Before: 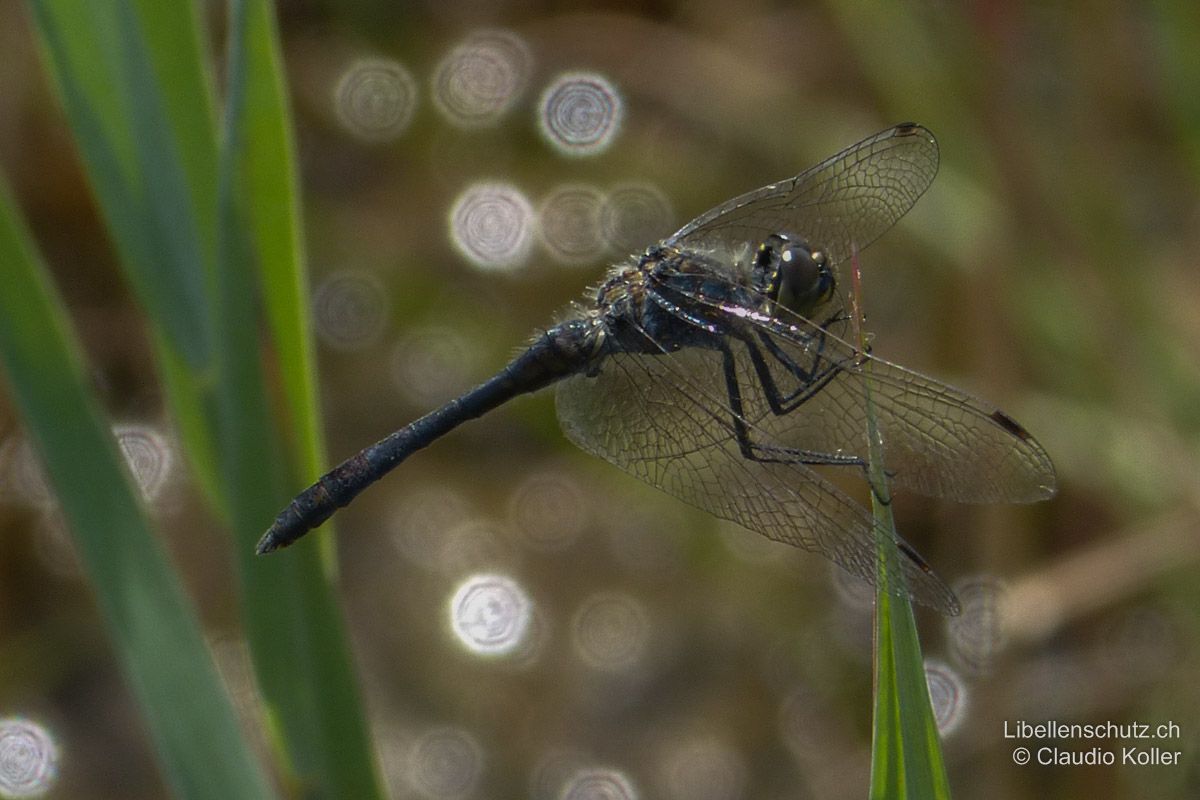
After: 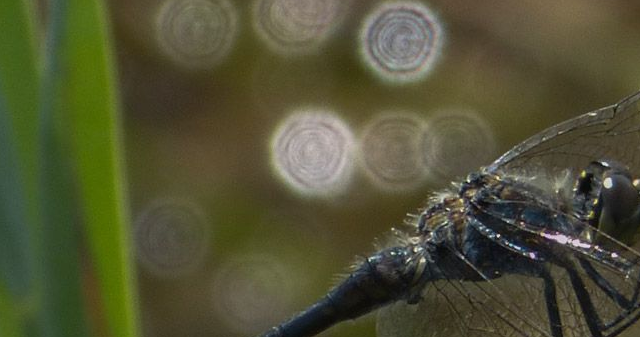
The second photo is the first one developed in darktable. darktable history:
crop: left 14.974%, top 9.134%, right 30.617%, bottom 48.652%
